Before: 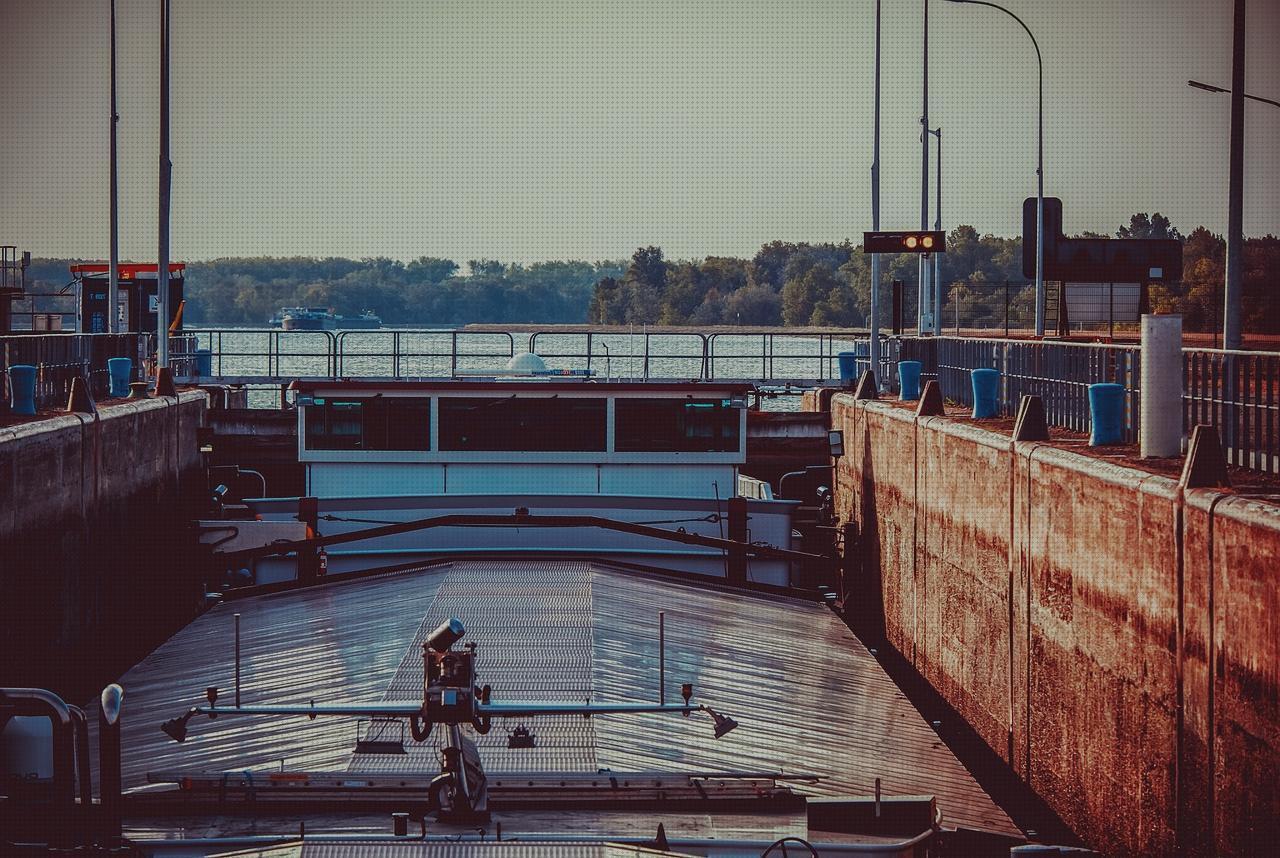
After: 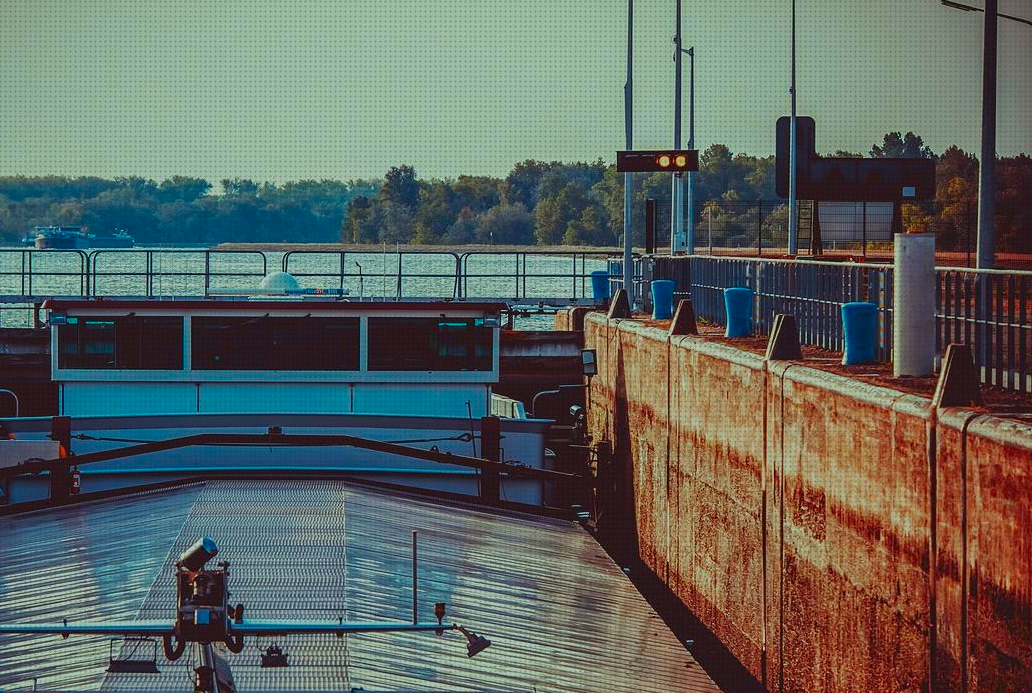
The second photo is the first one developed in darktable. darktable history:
color correction: highlights a* -7.56, highlights b* 0.882, shadows a* -3.26, saturation 1.37
crop: left 19.336%, top 9.535%, right 0.001%, bottom 9.634%
